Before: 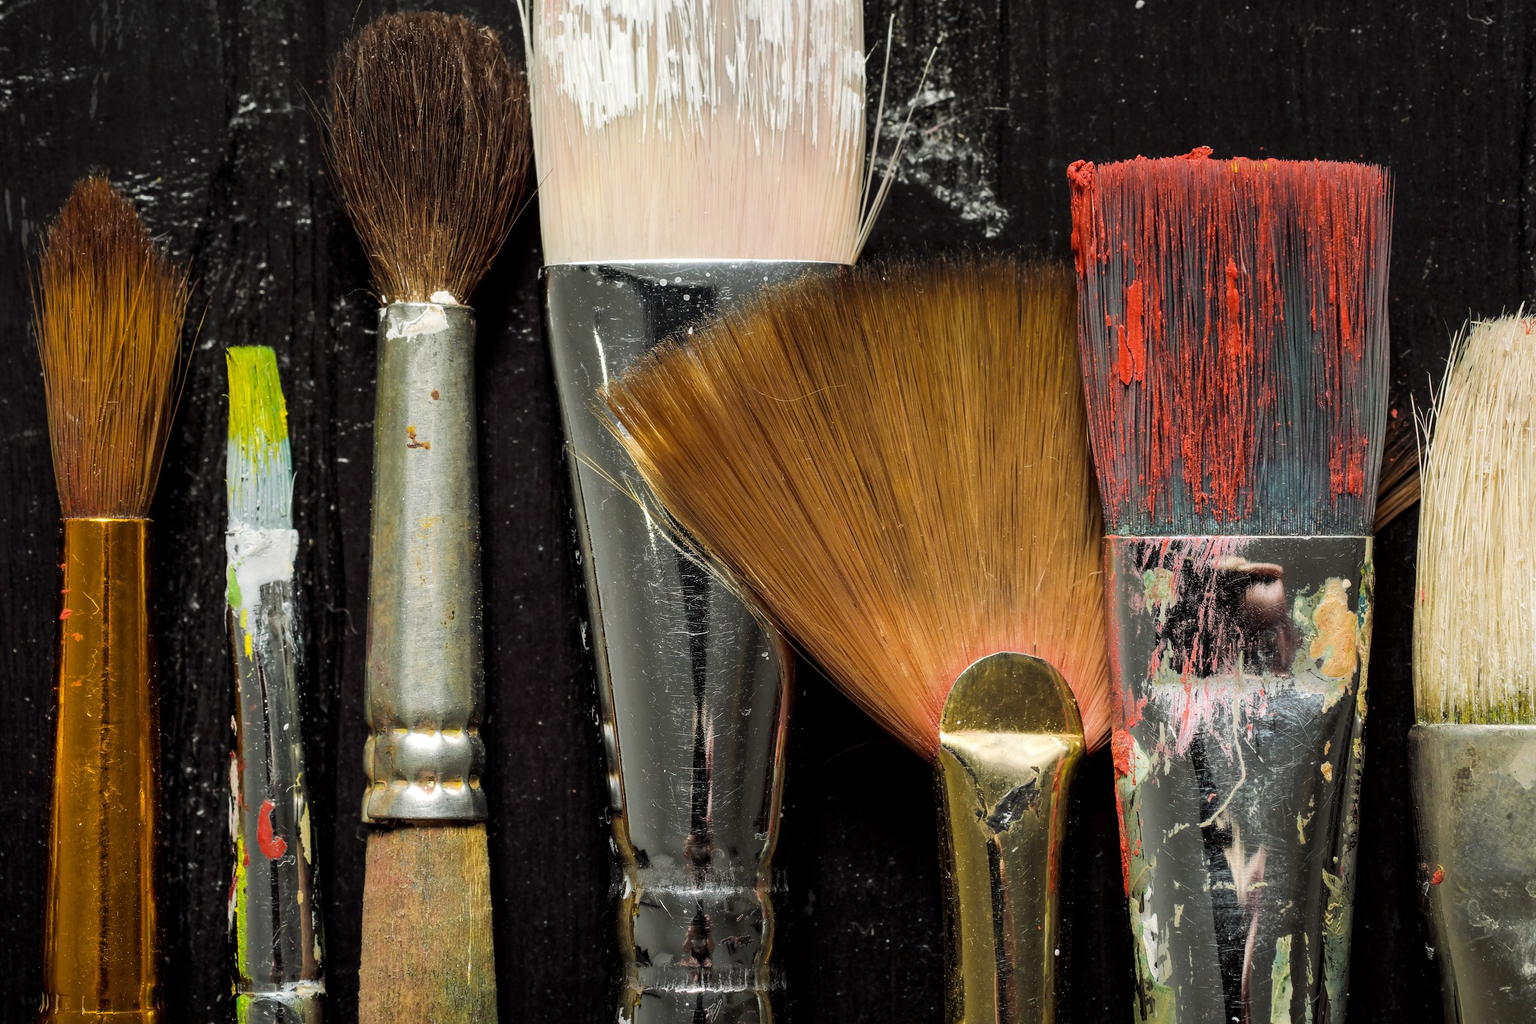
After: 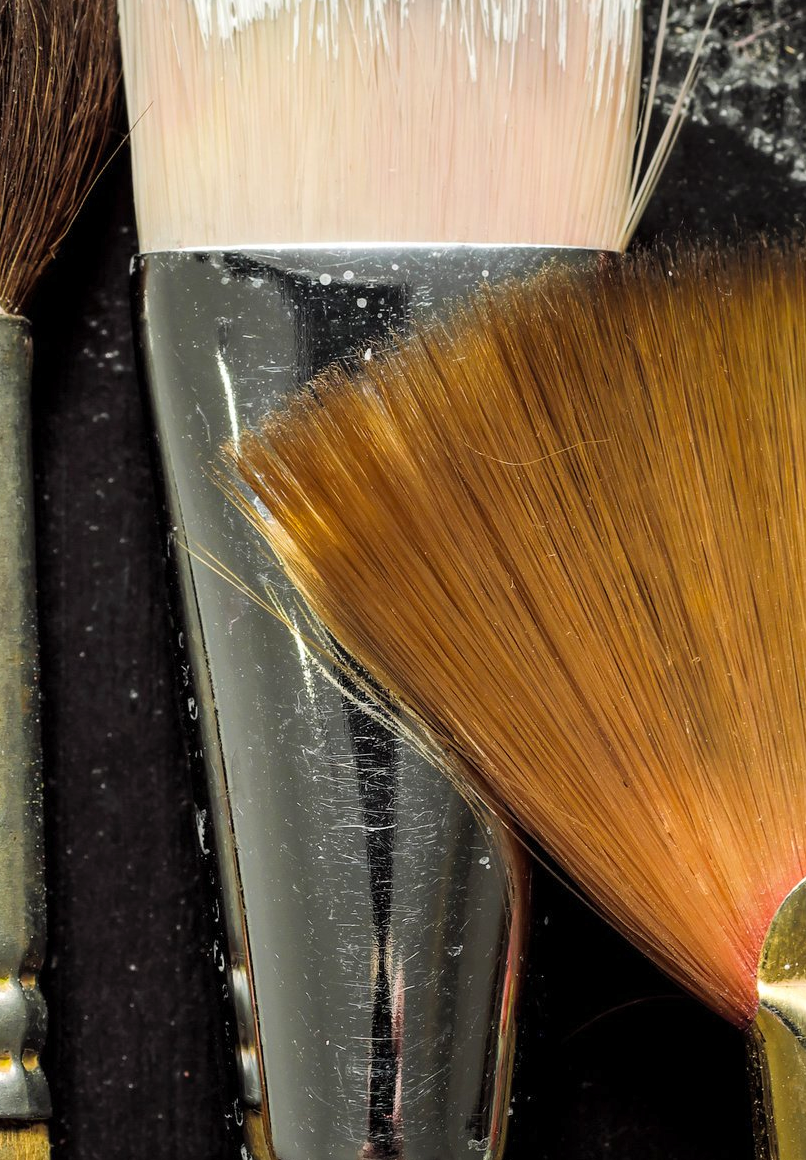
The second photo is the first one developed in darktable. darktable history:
crop and rotate: left 29.649%, top 10.163%, right 36.738%, bottom 17.281%
contrast brightness saturation: contrast 0.033, brightness 0.064, saturation 0.122
